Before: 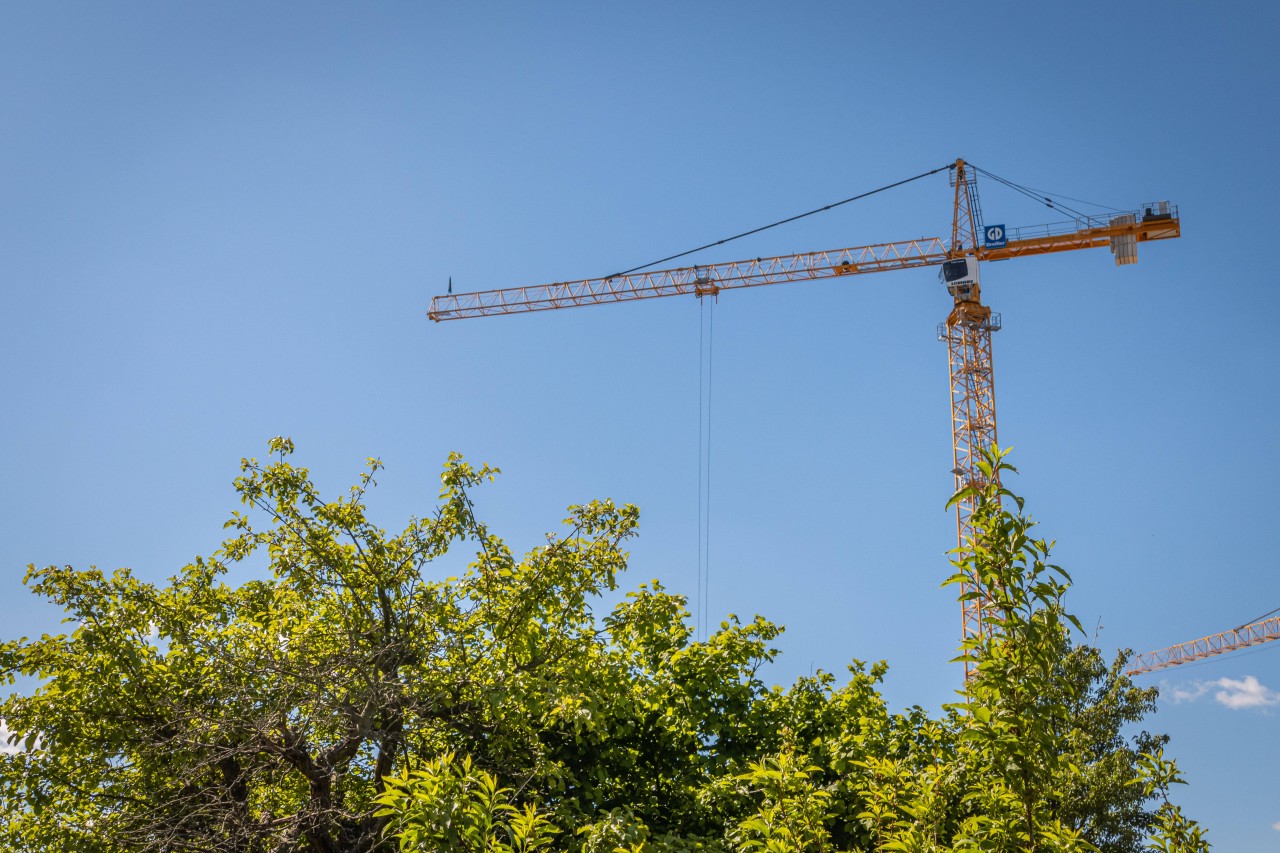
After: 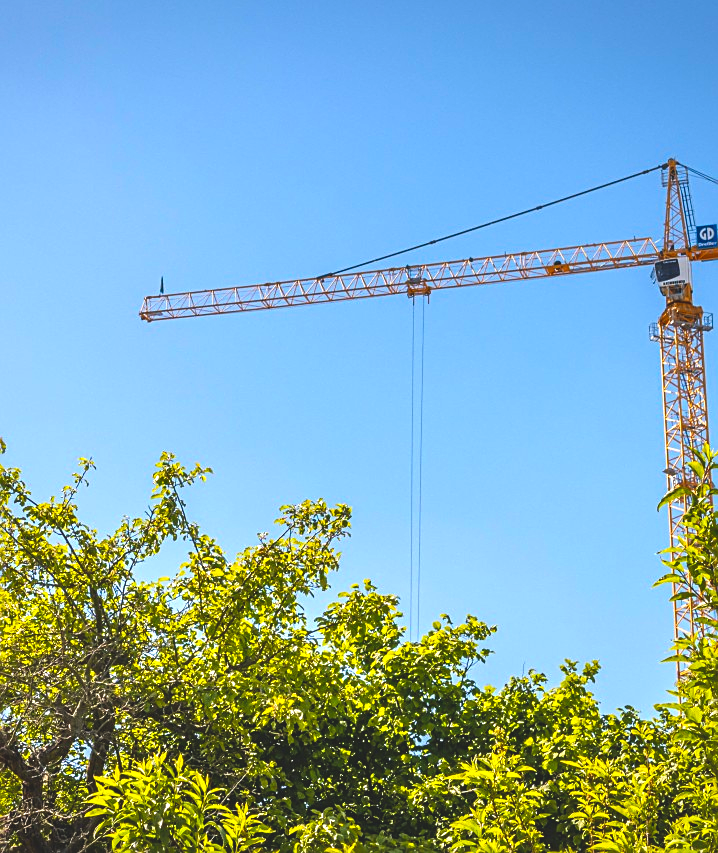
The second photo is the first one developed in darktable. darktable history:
crop and rotate: left 22.501%, right 21.366%
sharpen: on, module defaults
color balance rgb: global offset › luminance 1.507%, linear chroma grading › global chroma 9.968%, perceptual saturation grading › global saturation 16.146%
shadows and highlights: shadows 32.34, highlights -32.68, soften with gaussian
exposure: exposure 0.63 EV, compensate exposure bias true, compensate highlight preservation false
